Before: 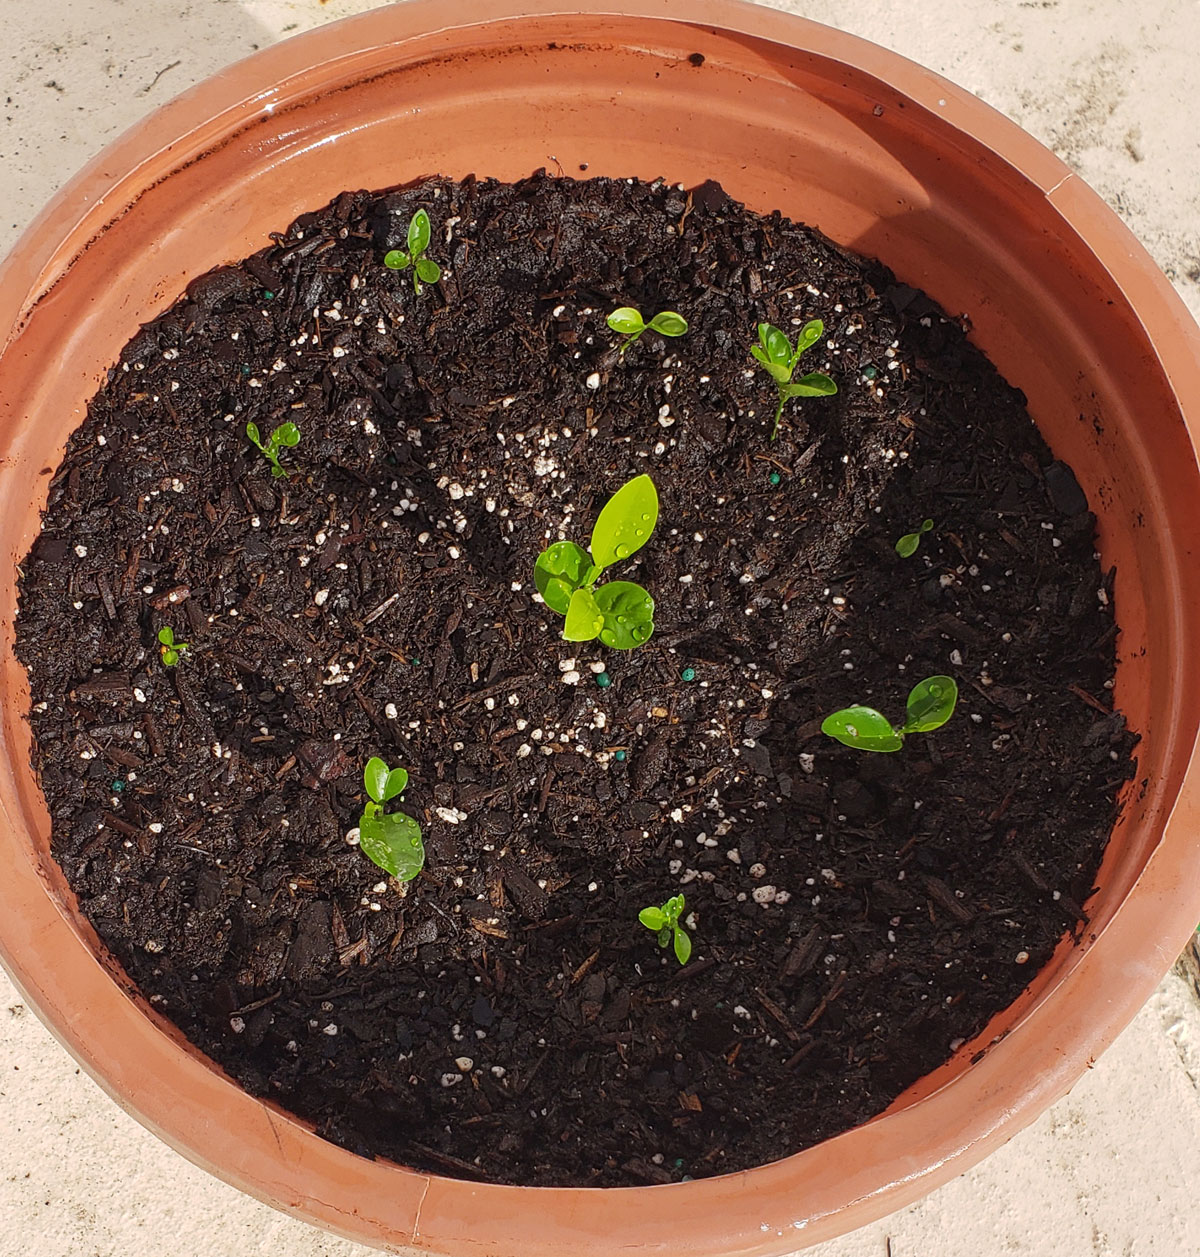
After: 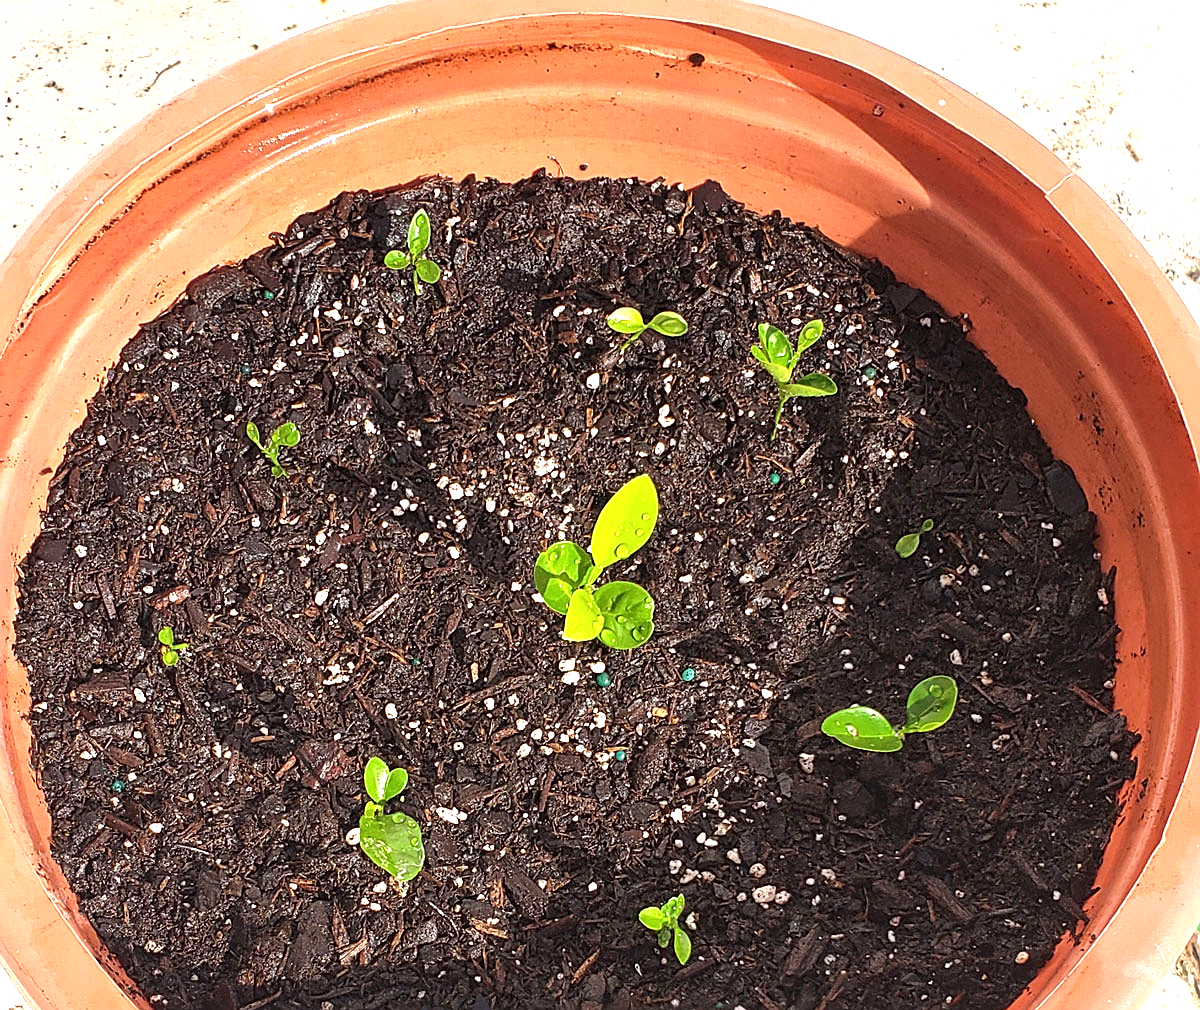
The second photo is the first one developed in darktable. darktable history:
tone equalizer: on, module defaults
exposure: black level correction 0, exposure 1.1 EV, compensate highlight preservation false
crop: bottom 19.644%
sharpen: on, module defaults
local contrast: mode bilateral grid, contrast 20, coarseness 50, detail 130%, midtone range 0.2
